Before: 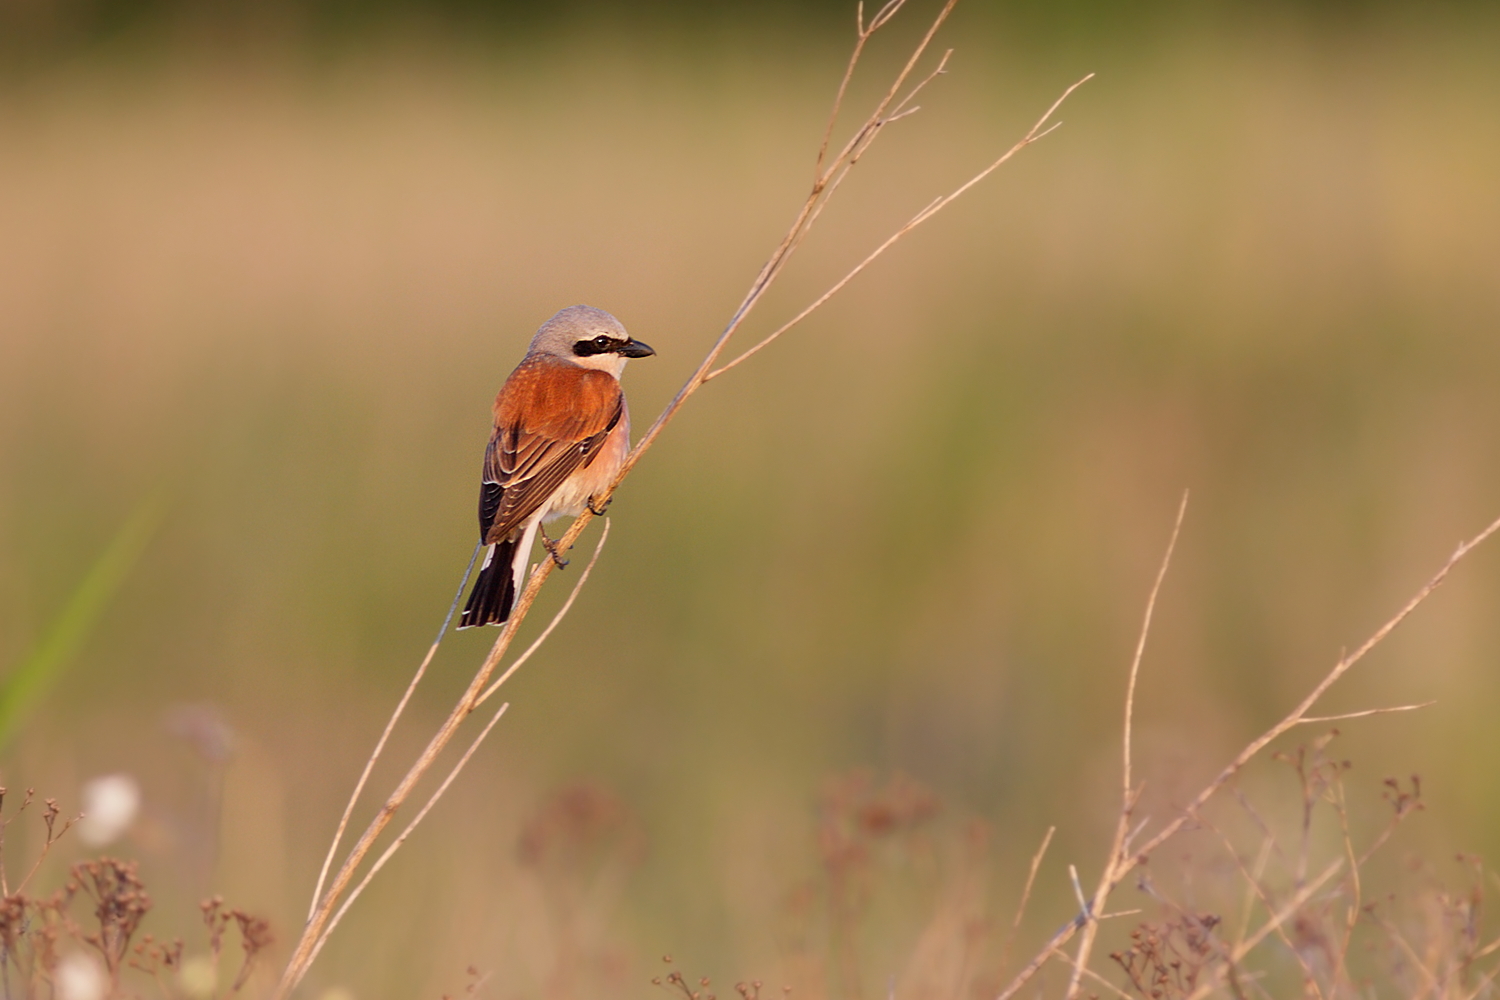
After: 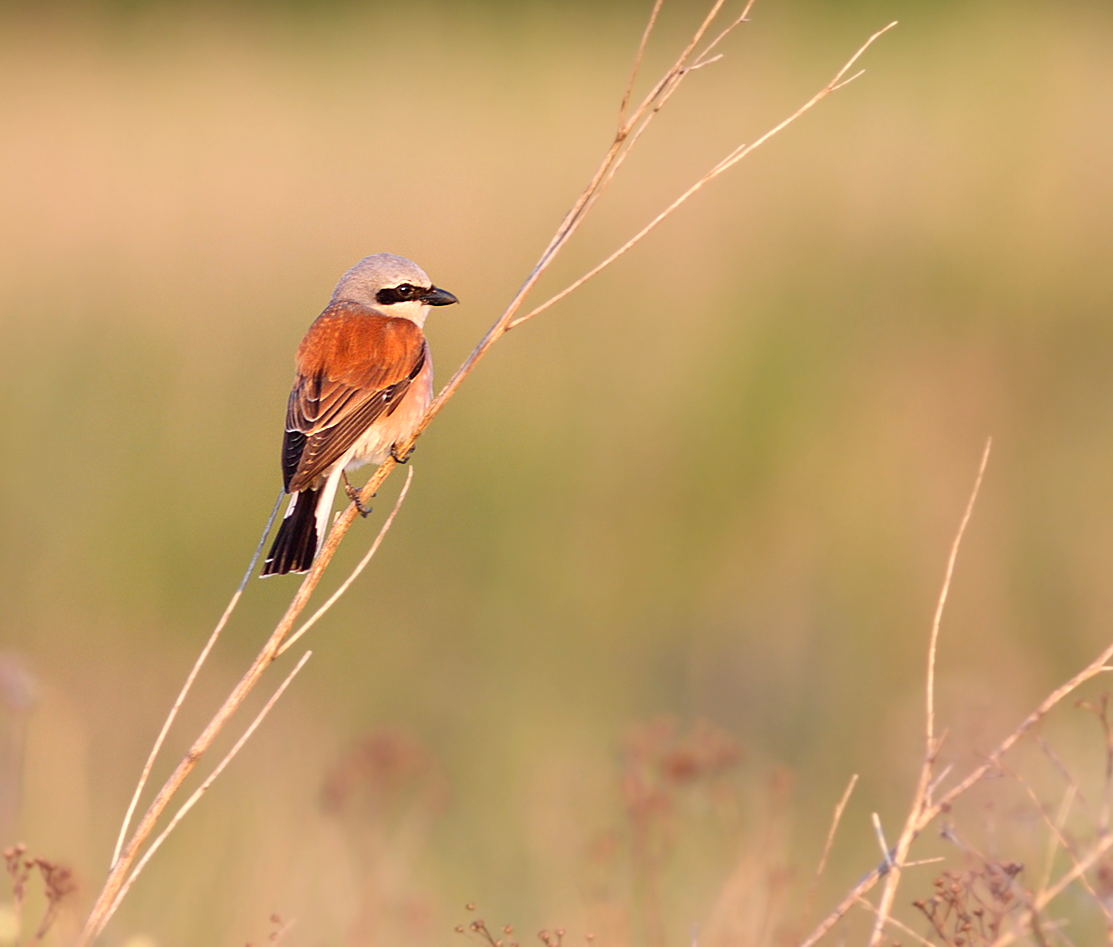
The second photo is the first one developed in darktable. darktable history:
exposure: exposure 0.515 EV, compensate highlight preservation false
crop and rotate: left 13.15%, top 5.251%, right 12.609%
